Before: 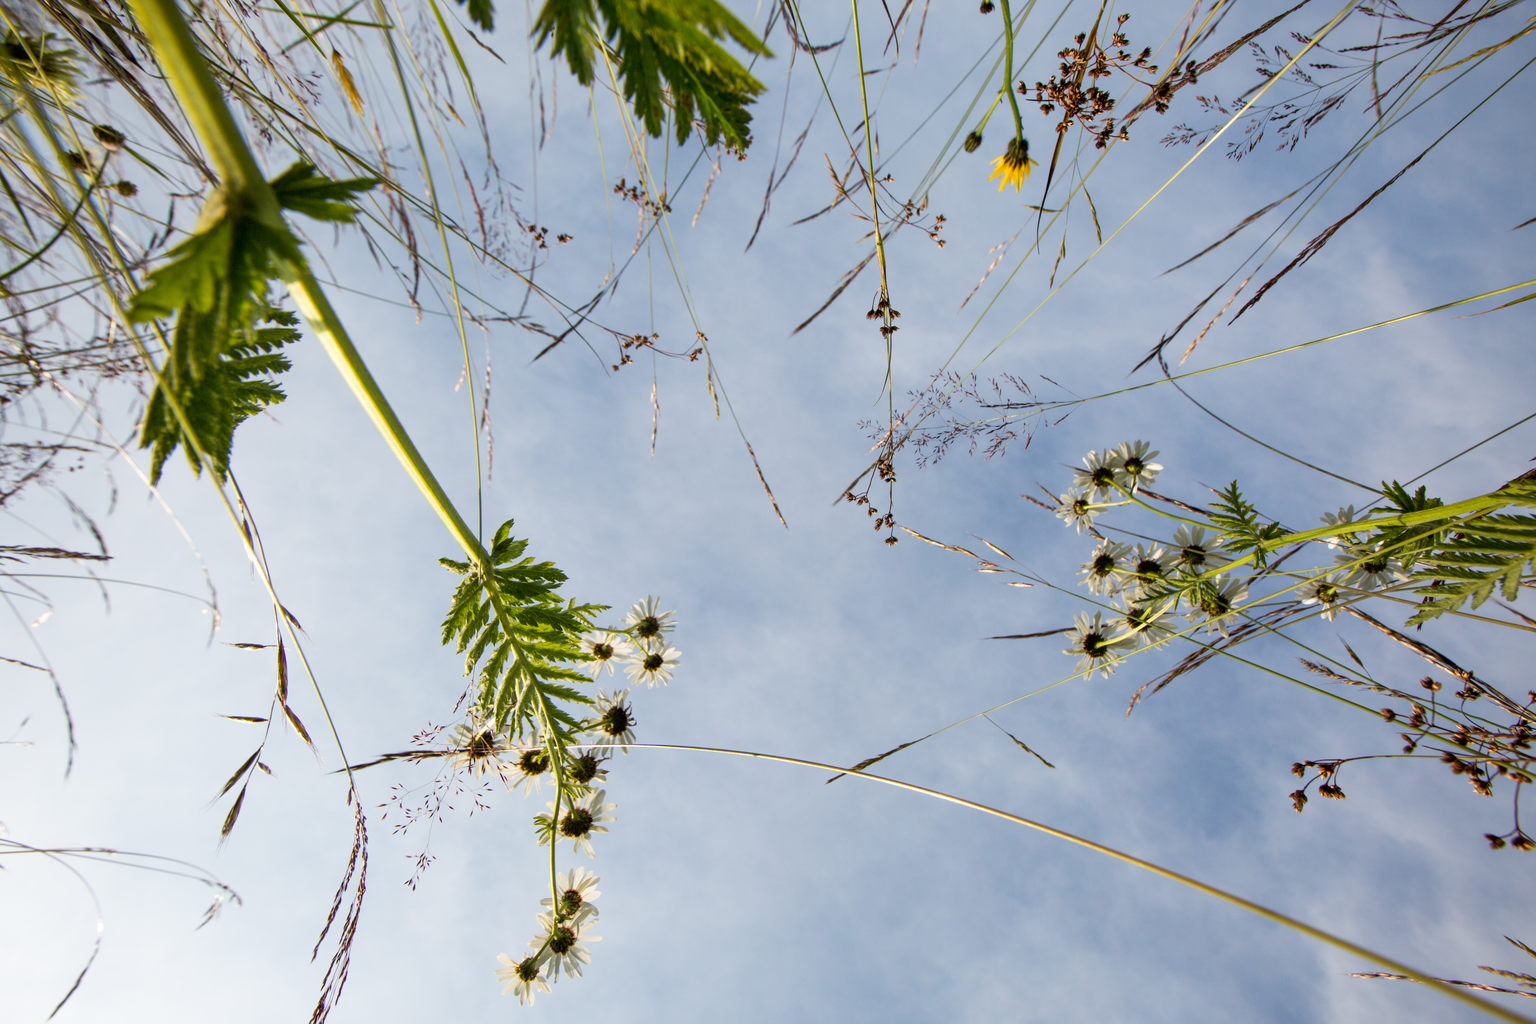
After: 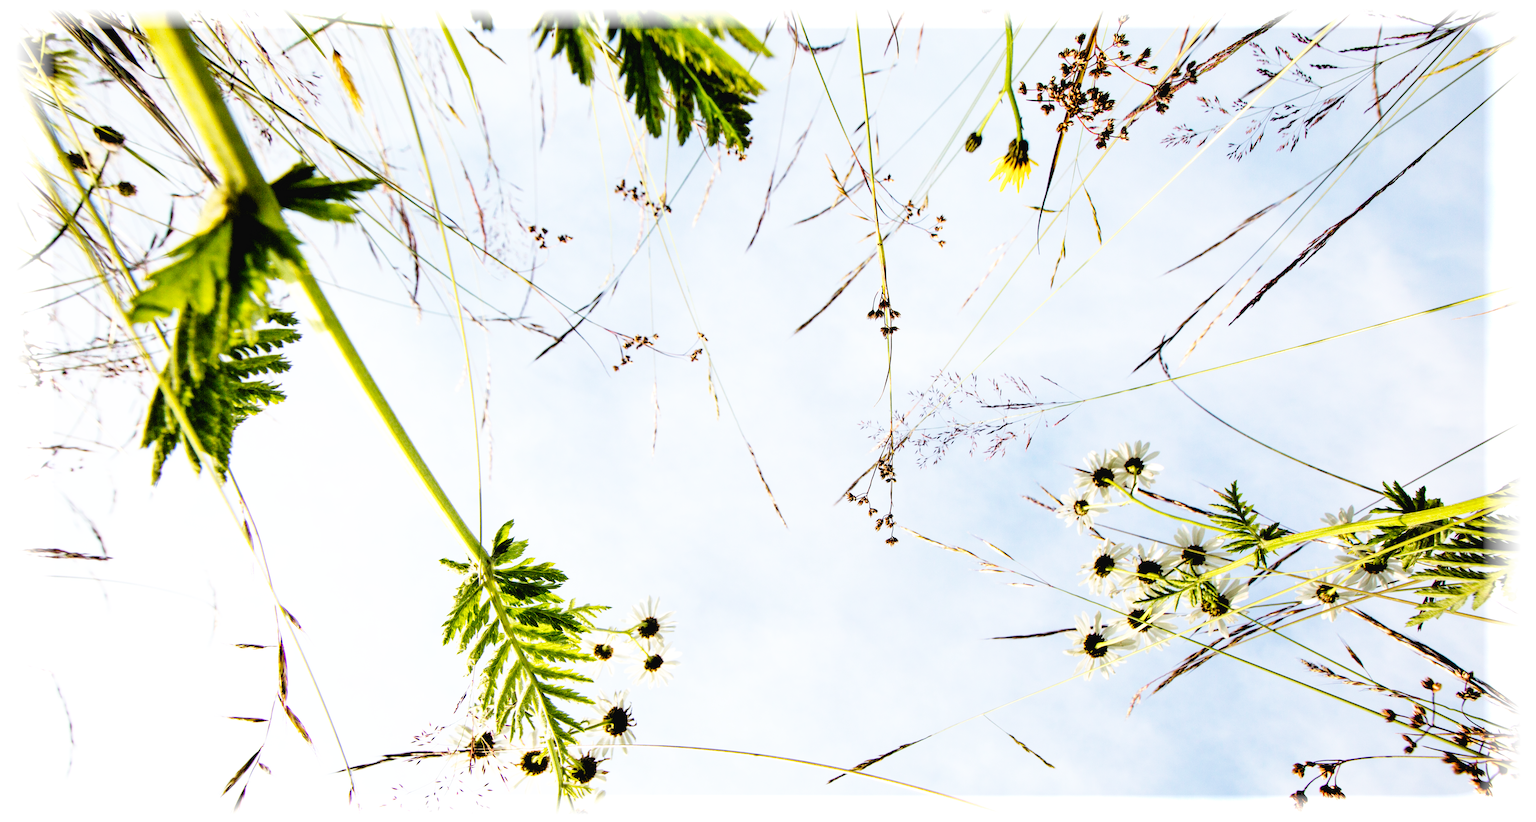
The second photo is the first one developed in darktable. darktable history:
rgb levels: levels [[0.01, 0.419, 0.839], [0, 0.5, 1], [0, 0.5, 1]]
rgb curve: curves: ch0 [(0, 0) (0.136, 0.078) (0.262, 0.245) (0.414, 0.42) (1, 1)], compensate middle gray true, preserve colors basic power
vignetting: fall-off start 93%, fall-off radius 5%, brightness 1, saturation -0.49, automatic ratio true, width/height ratio 1.332, shape 0.04, unbound false
crop: bottom 19.644%
base curve: curves: ch0 [(0, 0.003) (0.001, 0.002) (0.006, 0.004) (0.02, 0.022) (0.048, 0.086) (0.094, 0.234) (0.162, 0.431) (0.258, 0.629) (0.385, 0.8) (0.548, 0.918) (0.751, 0.988) (1, 1)], preserve colors none
